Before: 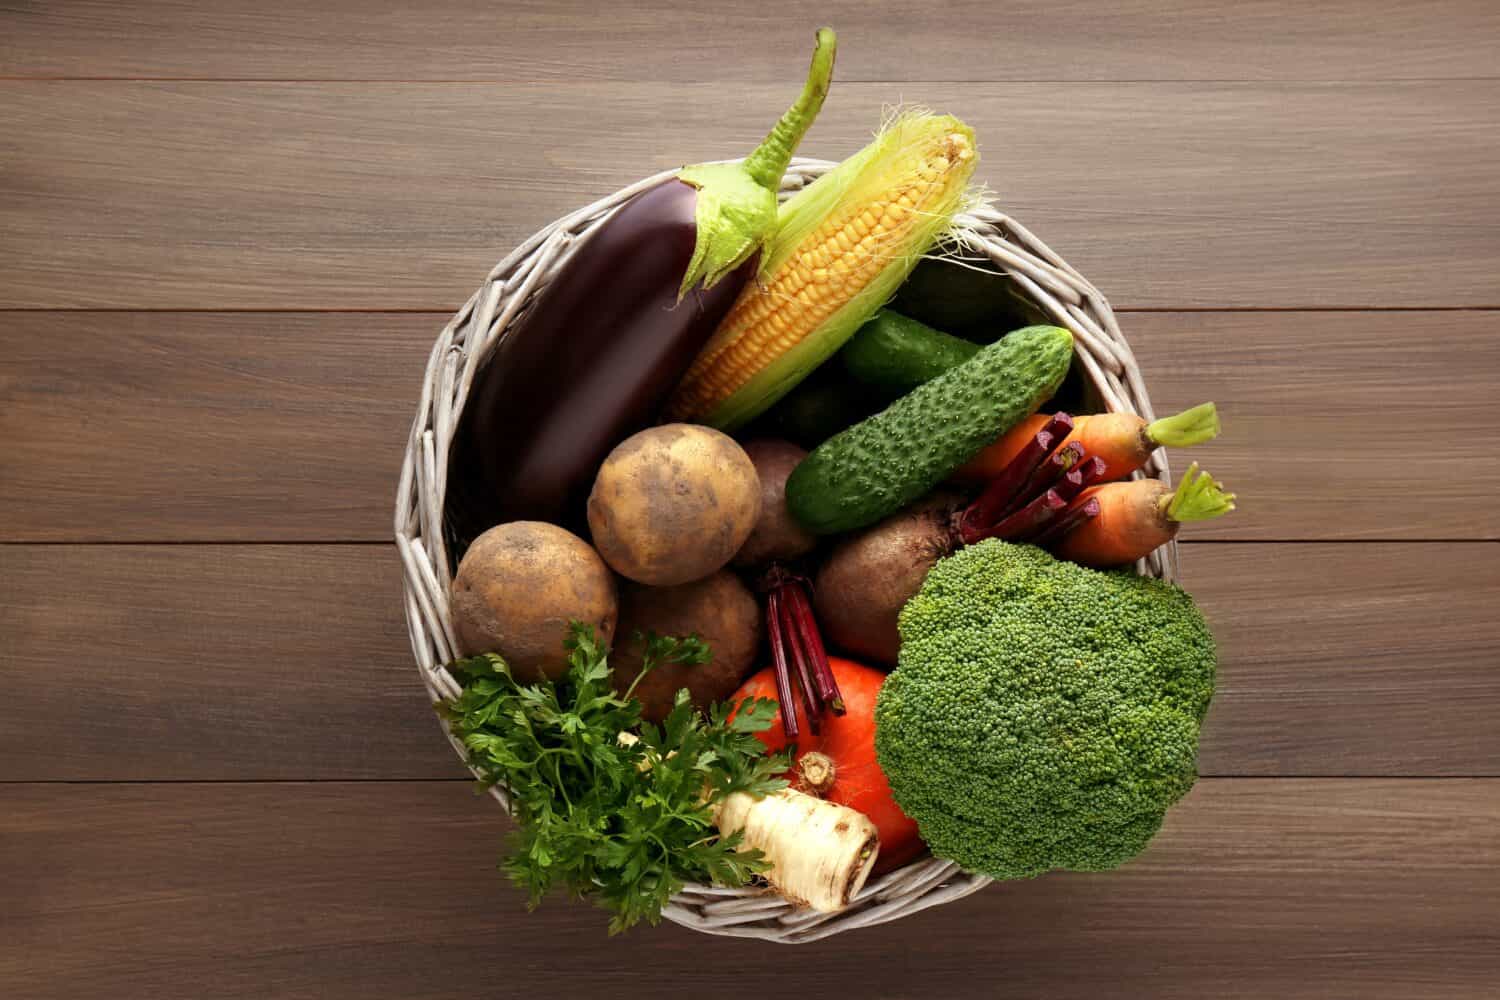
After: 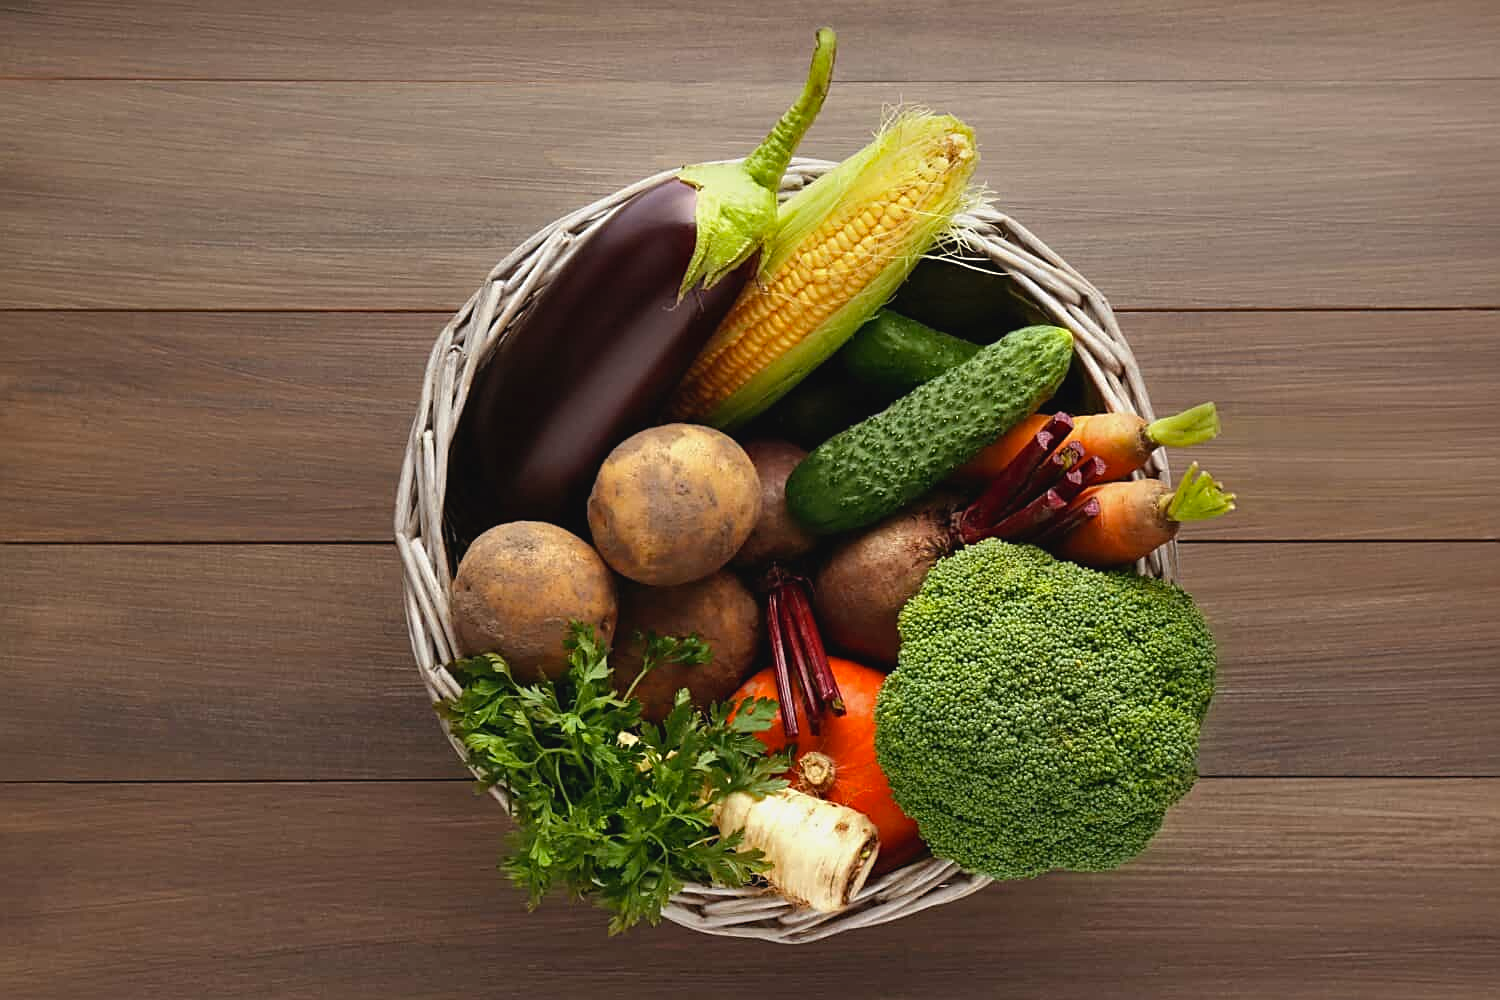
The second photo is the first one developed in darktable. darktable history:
sharpen: on, module defaults
color balance: output saturation 110%
shadows and highlights: low approximation 0.01, soften with gaussian
contrast brightness saturation: contrast -0.08, brightness -0.04, saturation -0.11
